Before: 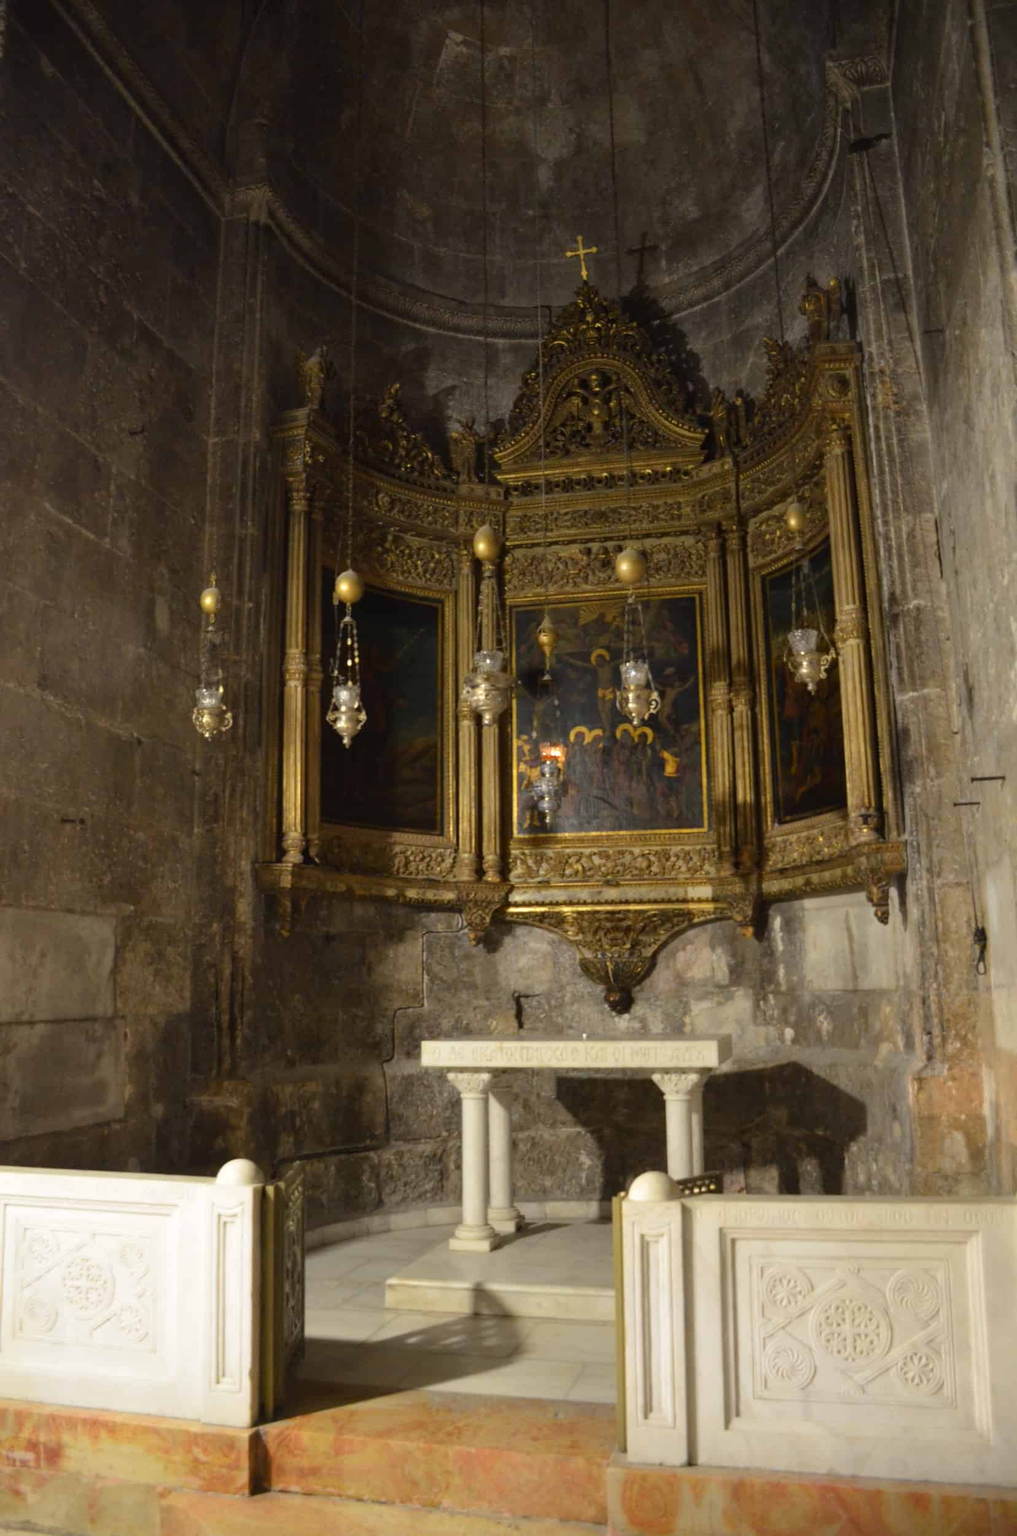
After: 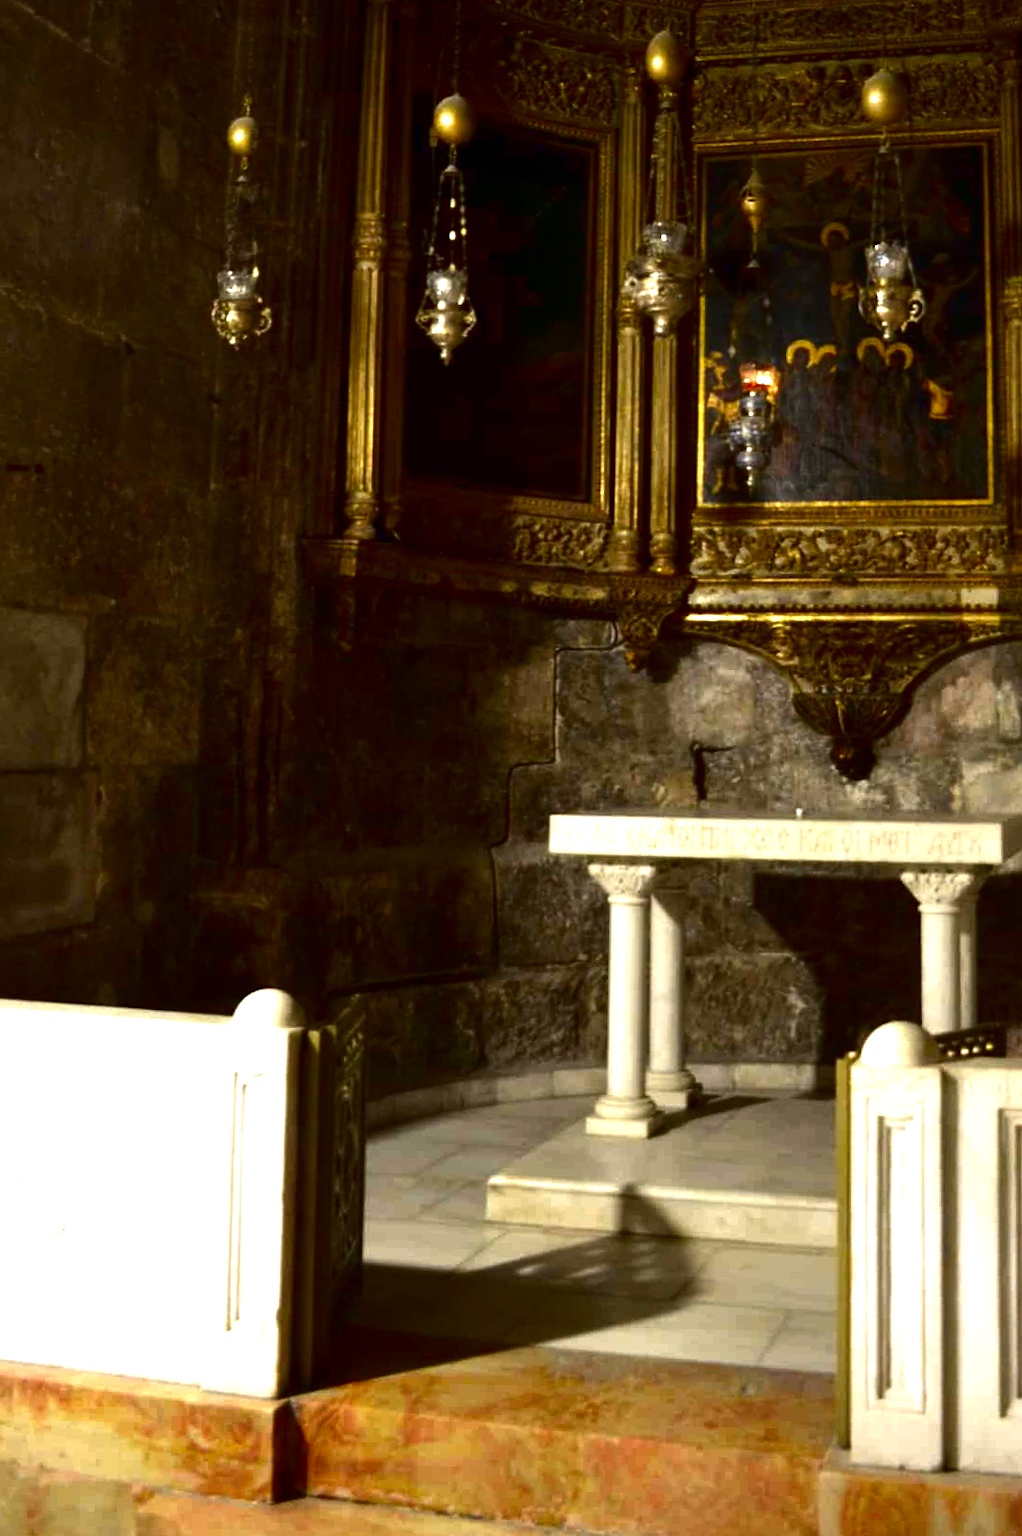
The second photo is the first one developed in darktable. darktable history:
contrast brightness saturation: contrast 0.09, brightness -0.574, saturation 0.169
exposure: exposure 0.733 EV, compensate highlight preservation false
crop and rotate: angle -1.21°, left 4.033%, top 32.34%, right 27.955%
tone equalizer: on, module defaults
